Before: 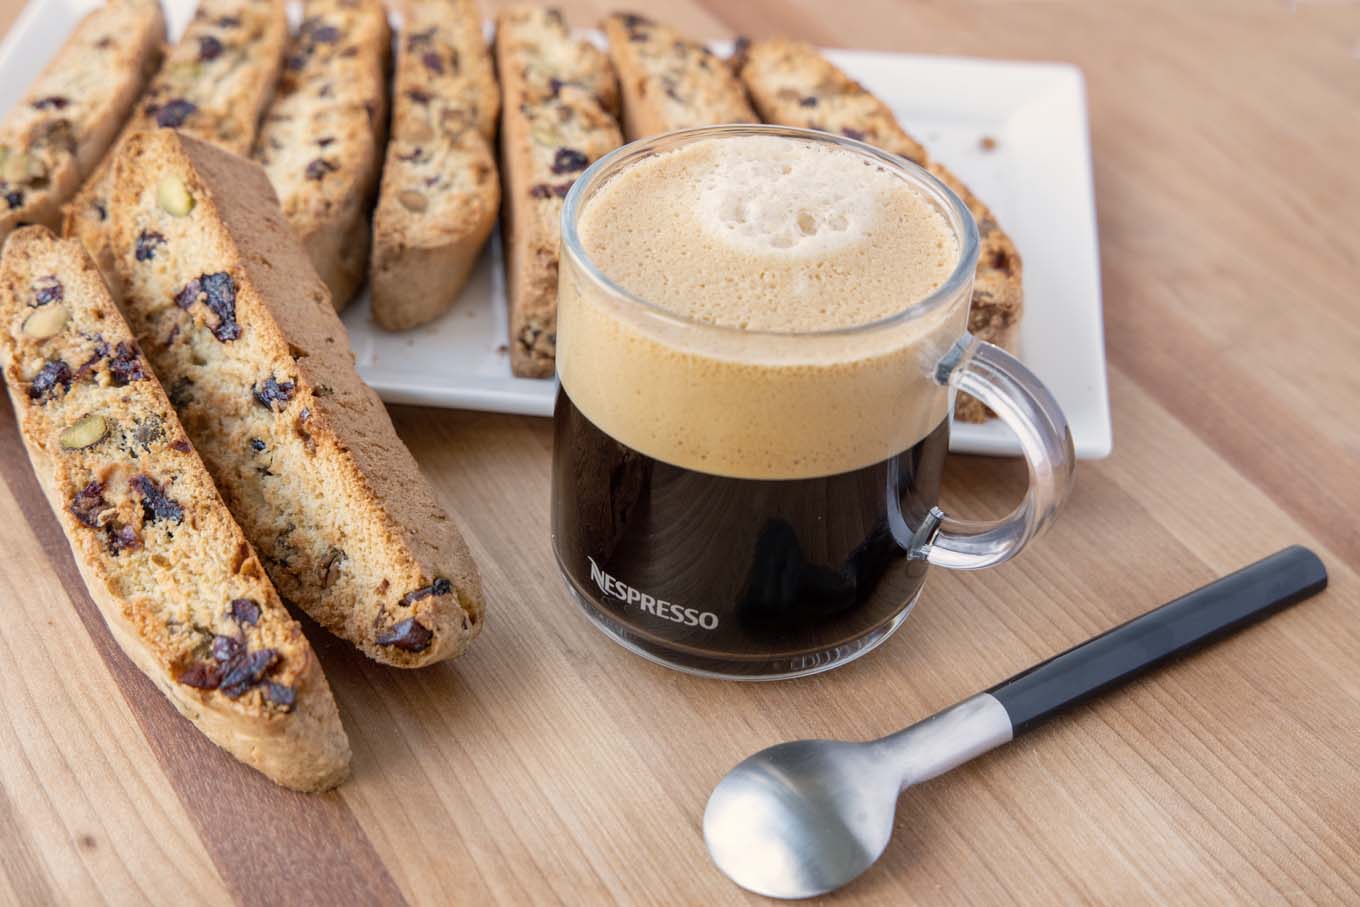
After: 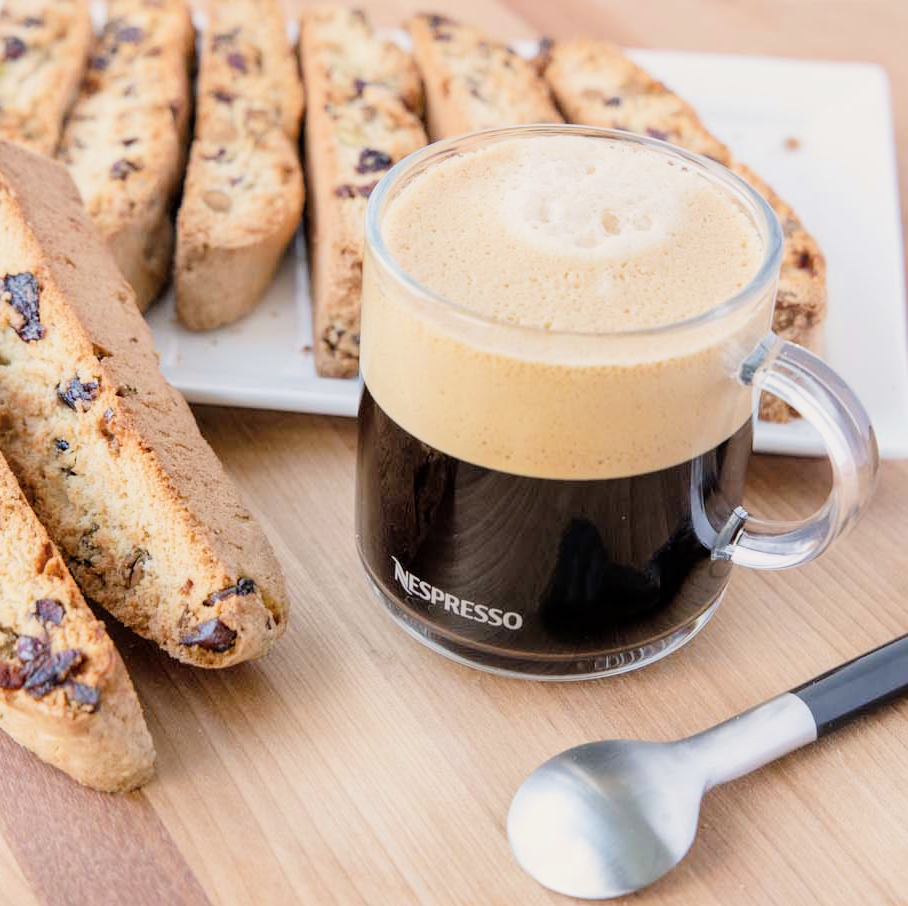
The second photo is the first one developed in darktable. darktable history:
exposure: black level correction 0, exposure 1.098 EV, compensate exposure bias true, compensate highlight preservation false
filmic rgb: black relative exposure -7.65 EV, white relative exposure 4.56 EV, threshold 3.06 EV, hardness 3.61, enable highlight reconstruction true
crop and rotate: left 14.417%, right 18.81%
